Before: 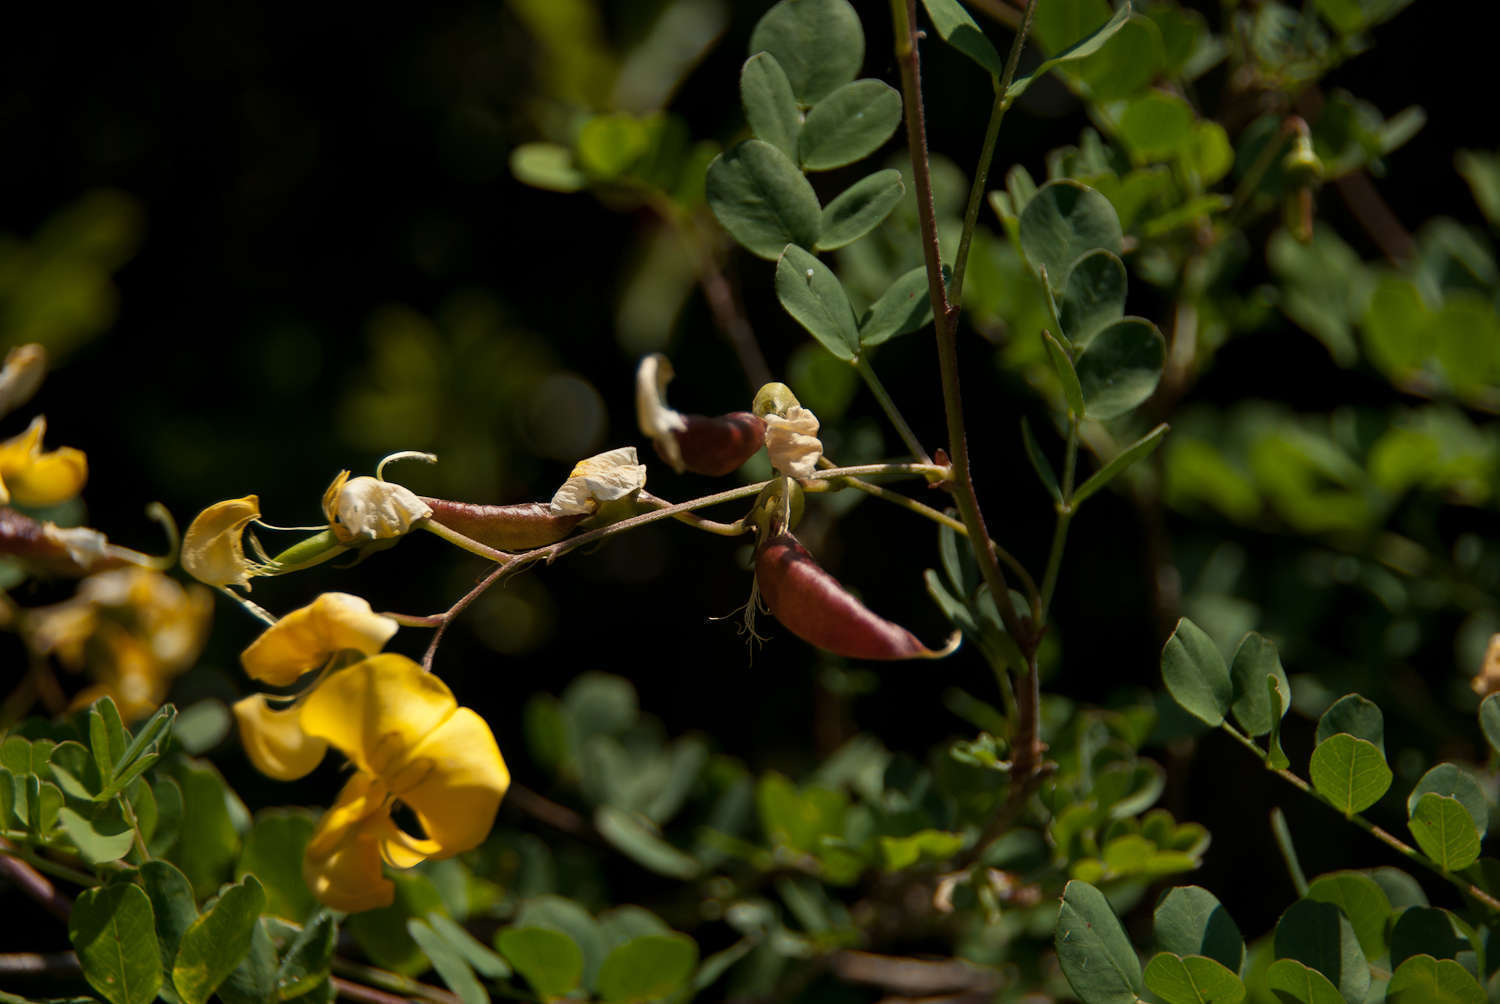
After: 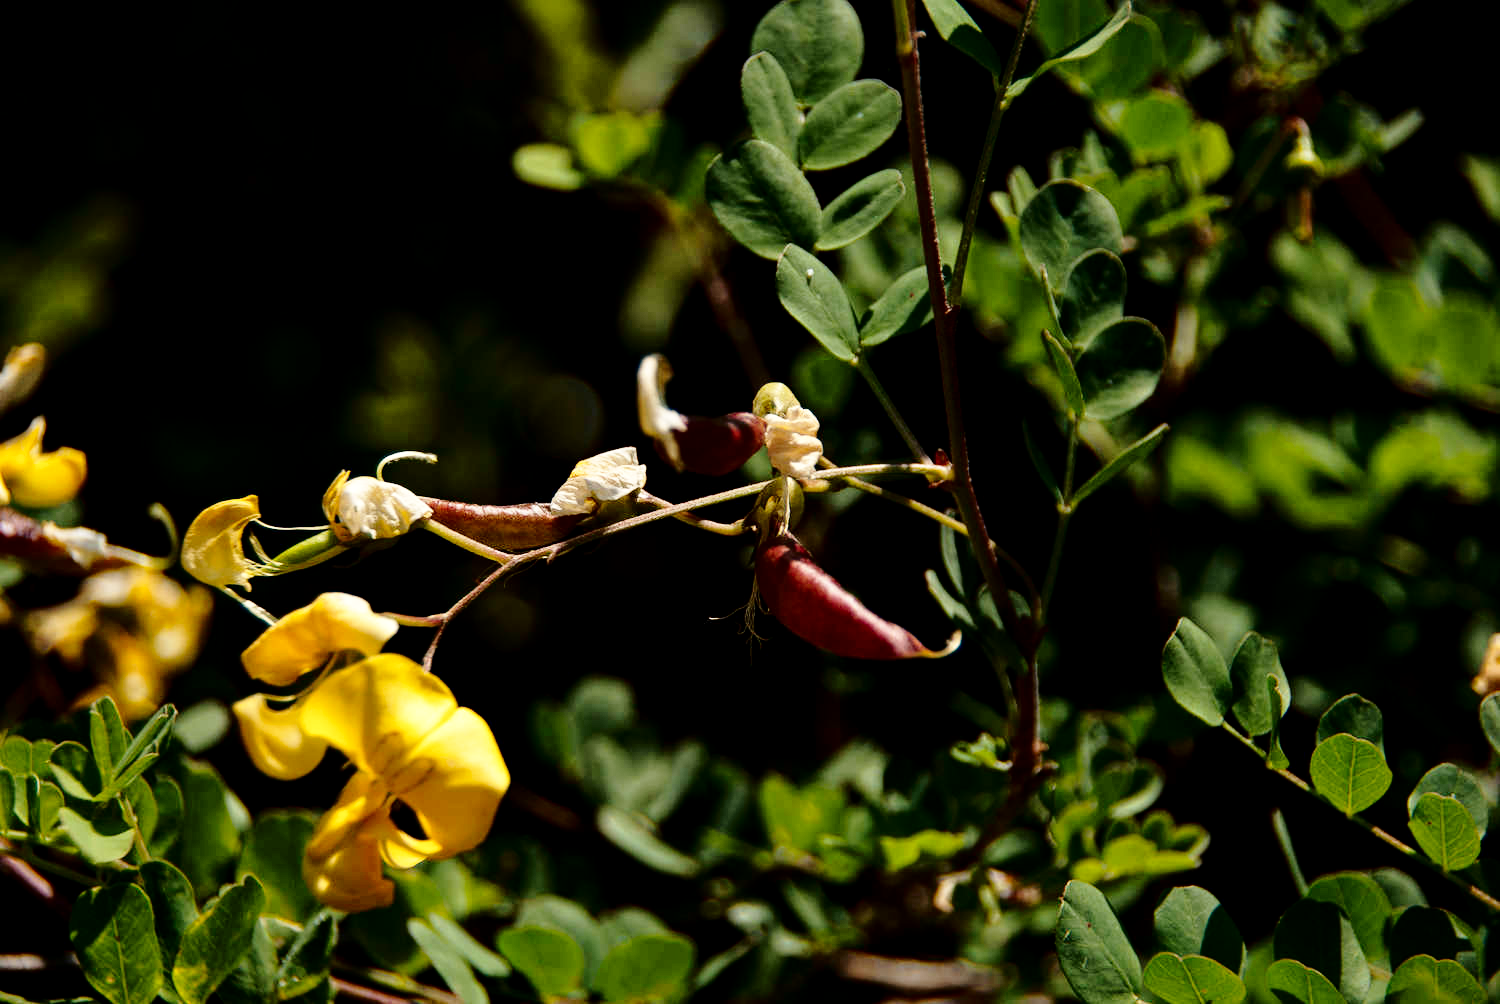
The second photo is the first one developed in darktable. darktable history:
fill light: exposure -2 EV, width 8.6
local contrast: highlights 100%, shadows 100%, detail 131%, midtone range 0.2
base curve: curves: ch0 [(0, 0) (0.028, 0.03) (0.121, 0.232) (0.46, 0.748) (0.859, 0.968) (1, 1)], preserve colors none
